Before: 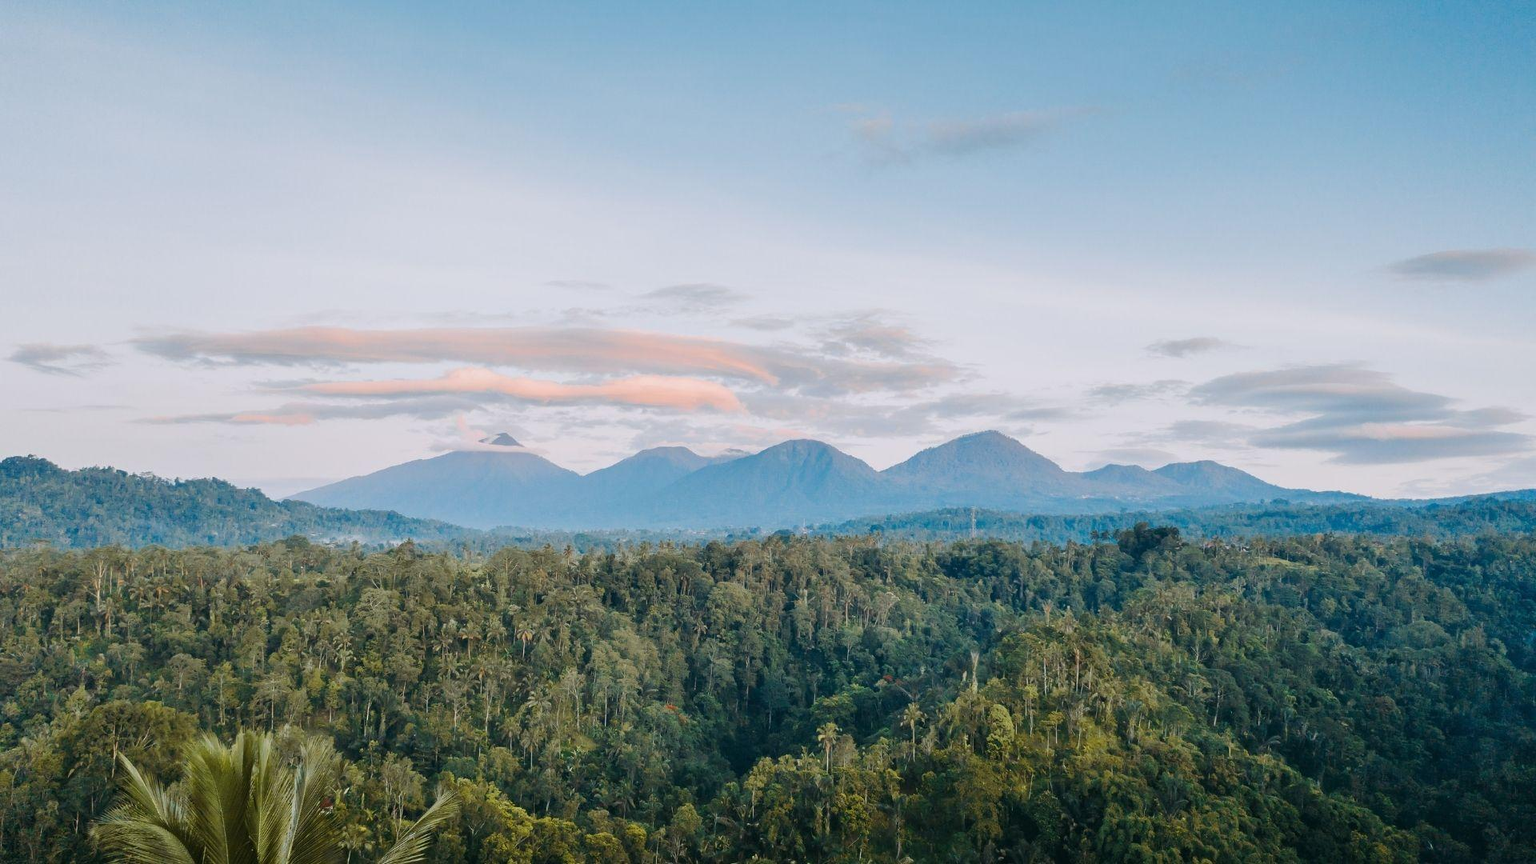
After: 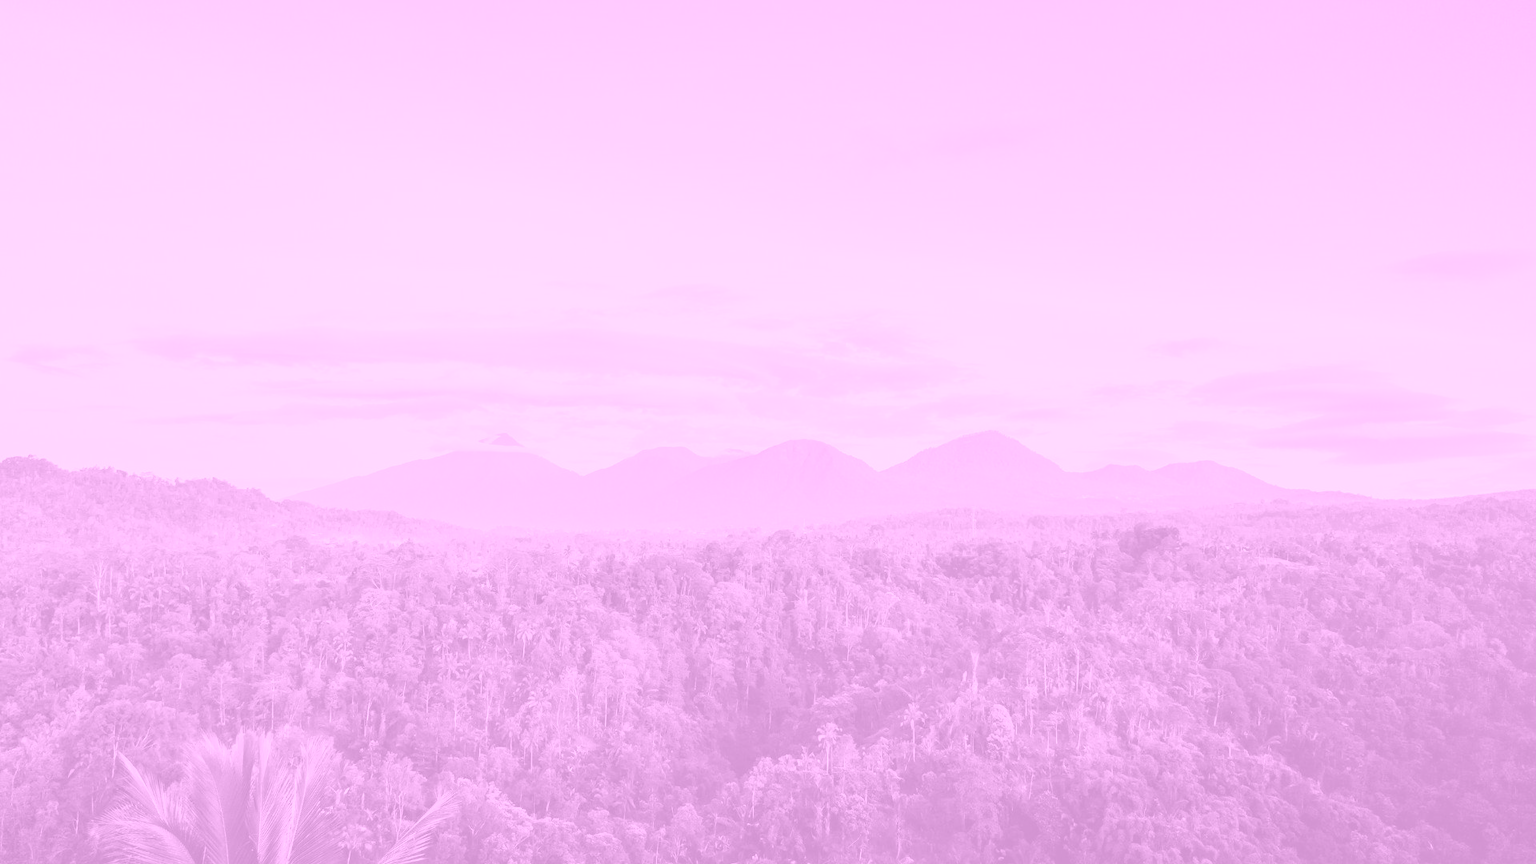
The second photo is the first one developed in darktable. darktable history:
local contrast: highlights 61%, shadows 106%, detail 107%, midtone range 0.529
colorize: hue 331.2°, saturation 75%, source mix 30.28%, lightness 70.52%, version 1
